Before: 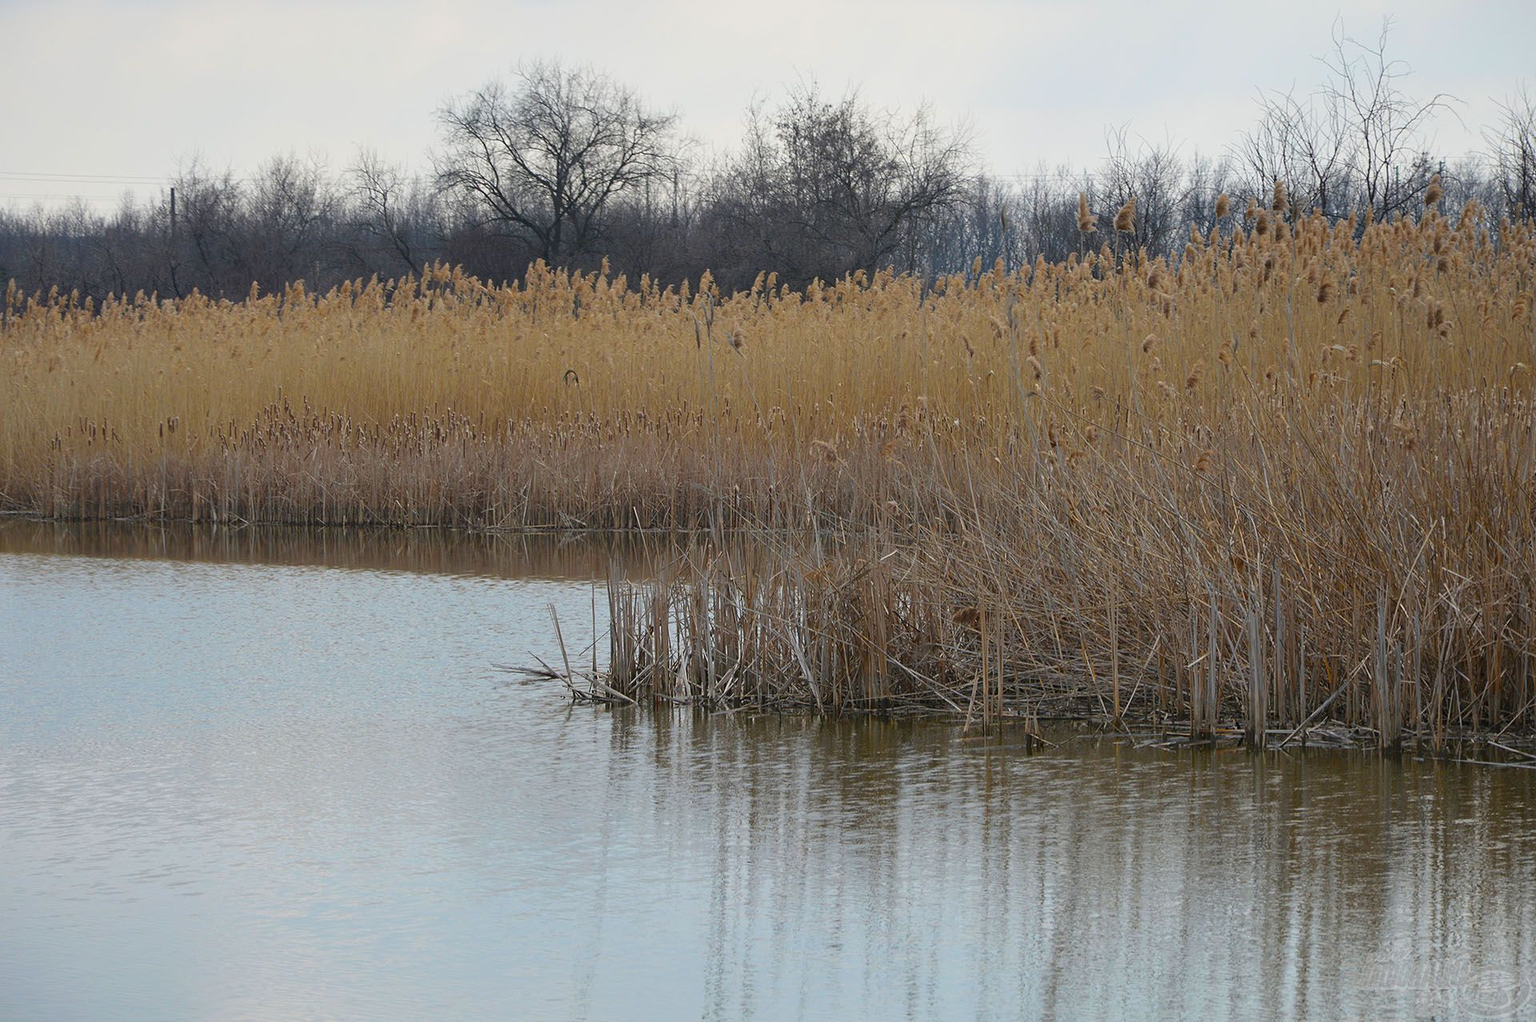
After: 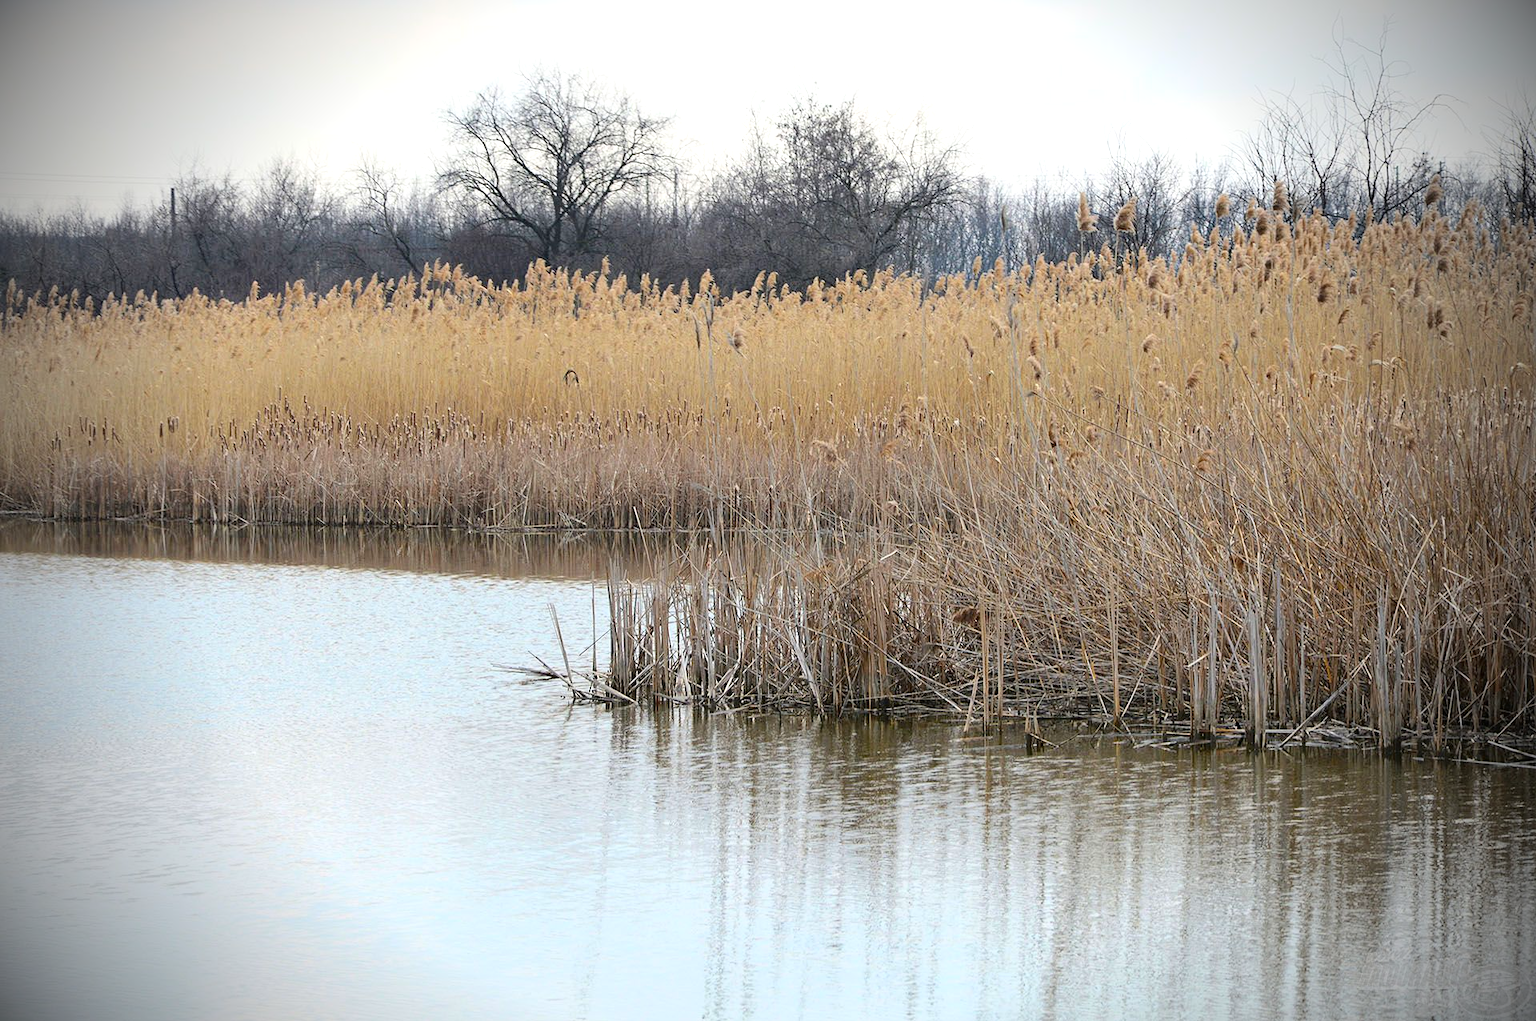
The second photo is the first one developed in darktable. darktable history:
tone curve: curves: ch0 [(0, 0) (0.003, 0.004) (0.011, 0.006) (0.025, 0.011) (0.044, 0.017) (0.069, 0.029) (0.1, 0.047) (0.136, 0.07) (0.177, 0.121) (0.224, 0.182) (0.277, 0.257) (0.335, 0.342) (0.399, 0.432) (0.468, 0.526) (0.543, 0.621) (0.623, 0.711) (0.709, 0.792) (0.801, 0.87) (0.898, 0.951) (1, 1)], color space Lab, independent channels, preserve colors none
vignetting: fall-off start 75.18%, brightness -0.892, width/height ratio 1.081
exposure: exposure 0.642 EV, compensate exposure bias true, compensate highlight preservation false
